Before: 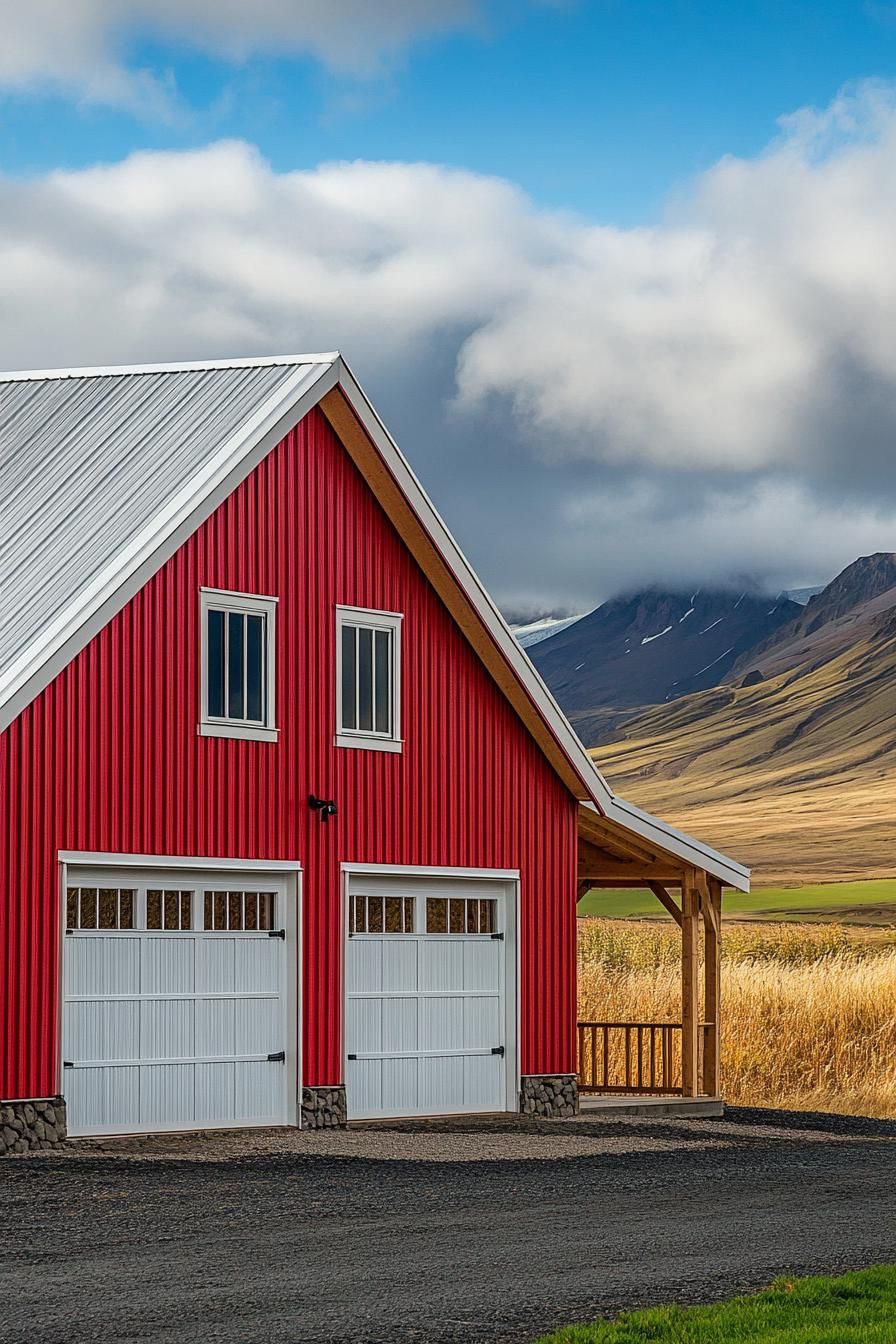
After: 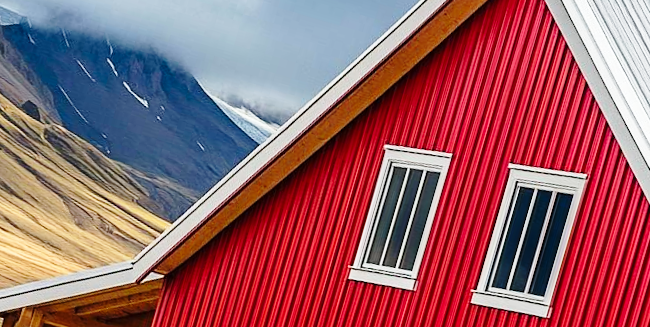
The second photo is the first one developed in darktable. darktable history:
levels: mode automatic, black 0.023%, white 99.97%, levels [0.062, 0.494, 0.925]
base curve: curves: ch0 [(0, 0) (0.028, 0.03) (0.121, 0.232) (0.46, 0.748) (0.859, 0.968) (1, 1)], preserve colors none
crop and rotate: angle 16.12°, top 30.835%, bottom 35.653%
